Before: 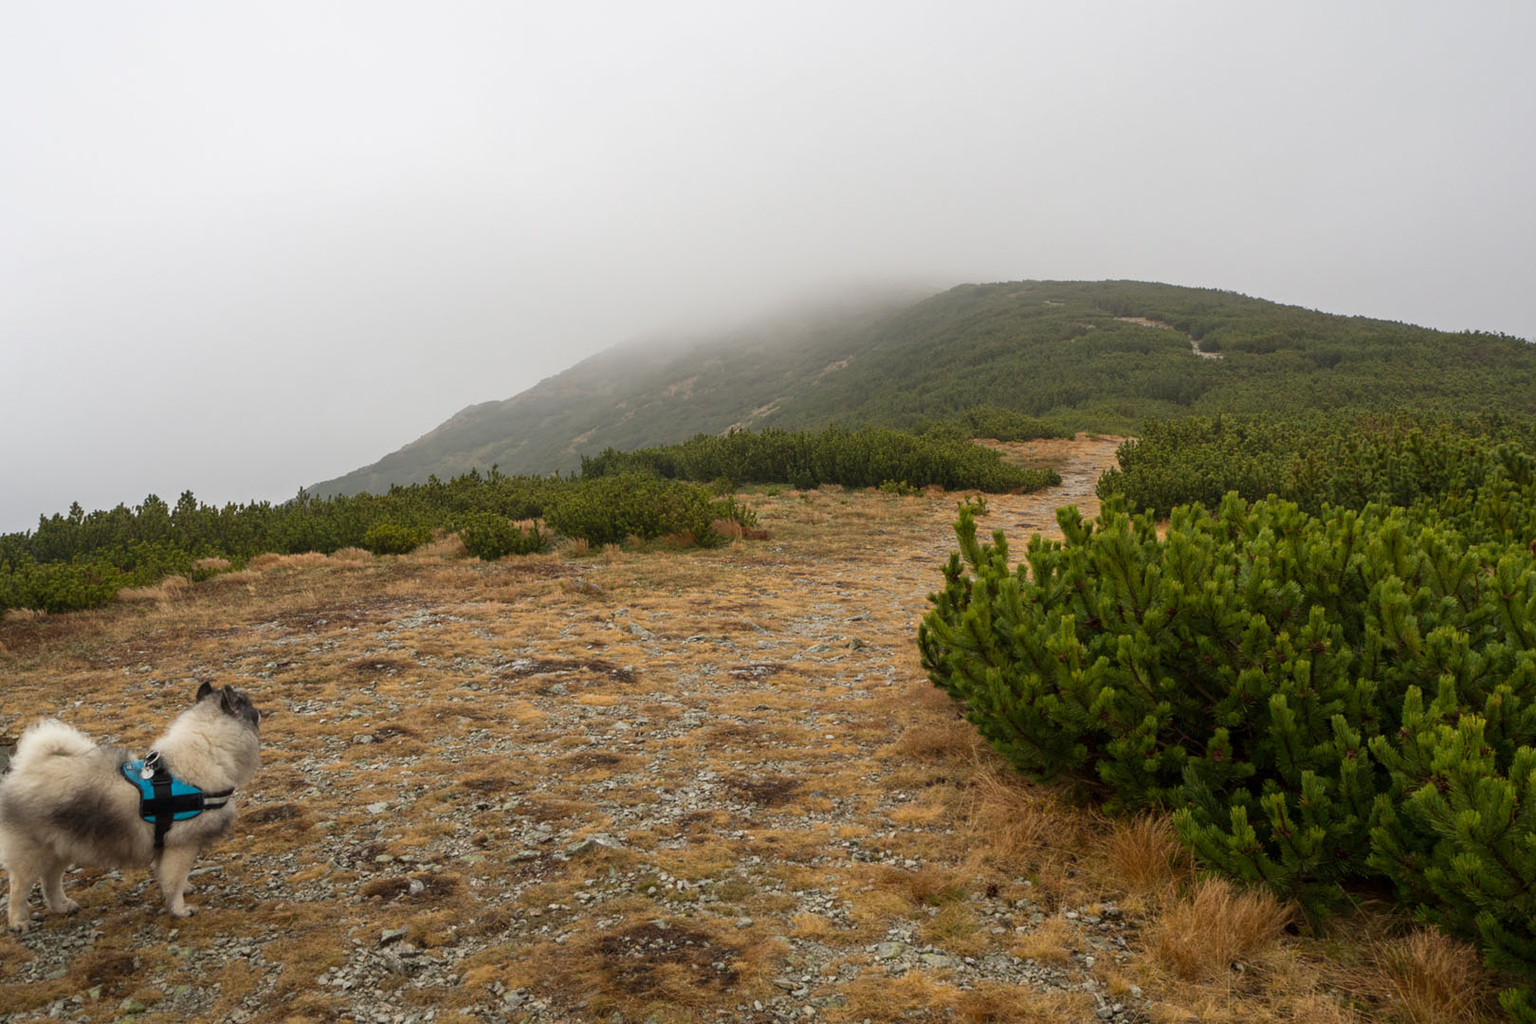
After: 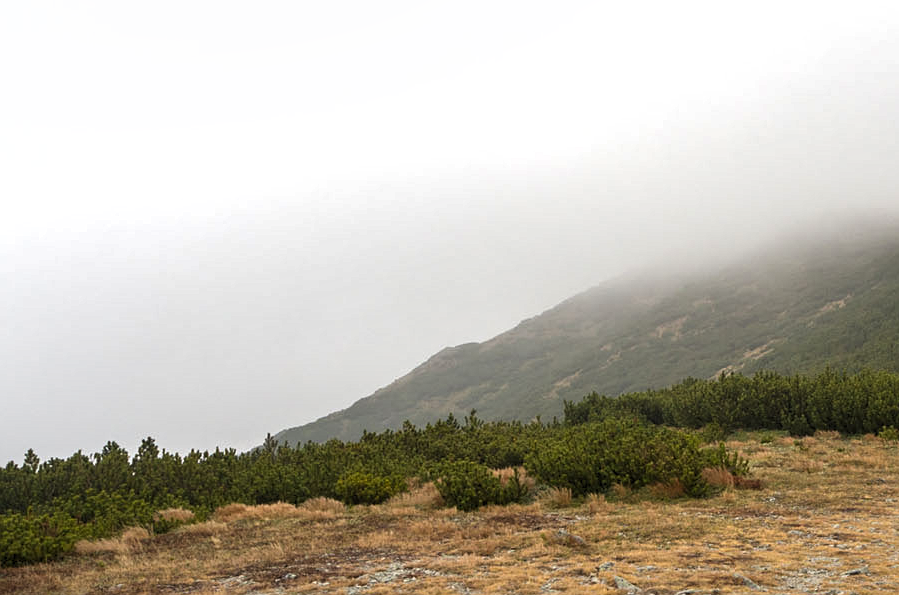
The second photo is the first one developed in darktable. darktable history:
shadows and highlights: highlights color adjustment 56.34%, low approximation 0.01, soften with gaussian
crop and rotate: left 3.055%, top 7.433%, right 41.44%, bottom 37.394%
levels: black 0.019%, levels [0.055, 0.477, 0.9]
sharpen: radius 1.279, amount 0.29, threshold 0.006
